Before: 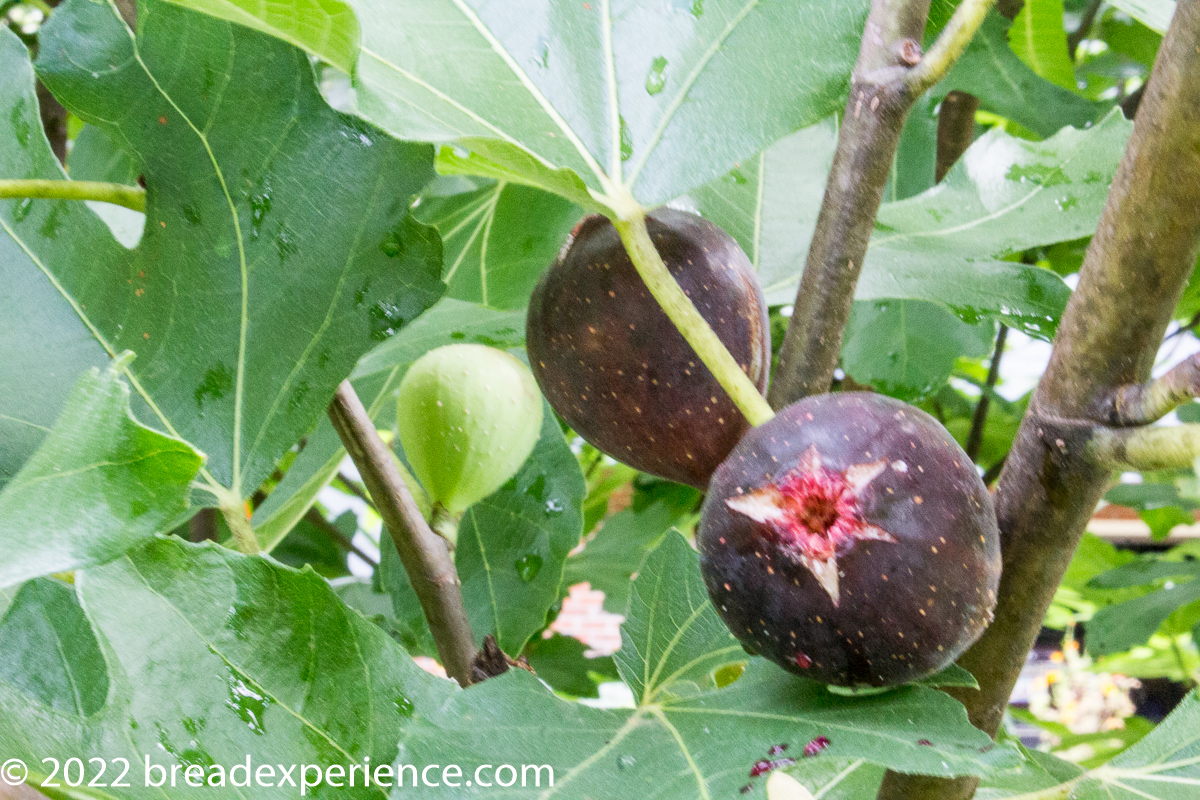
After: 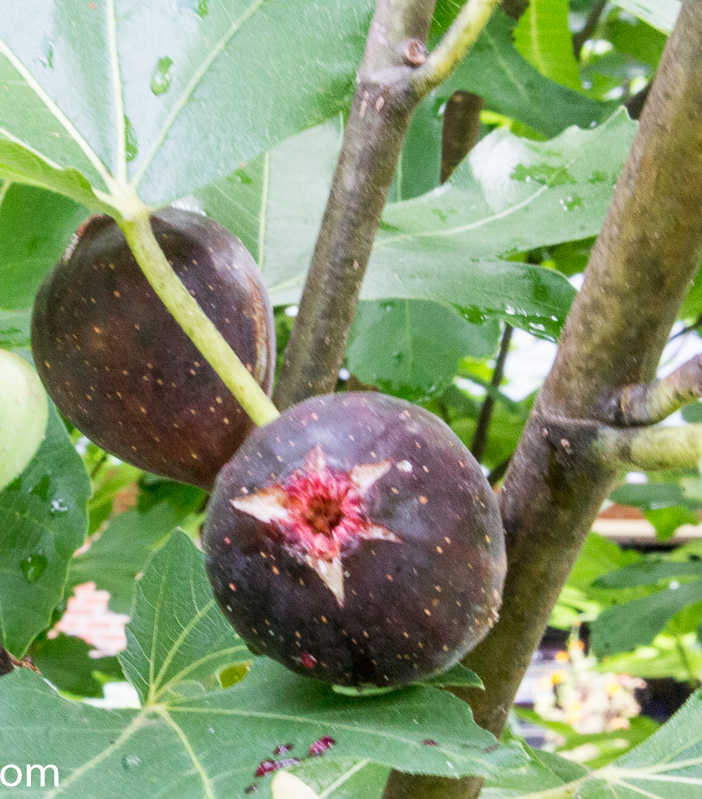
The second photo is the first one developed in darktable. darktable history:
crop: left 41.312%
